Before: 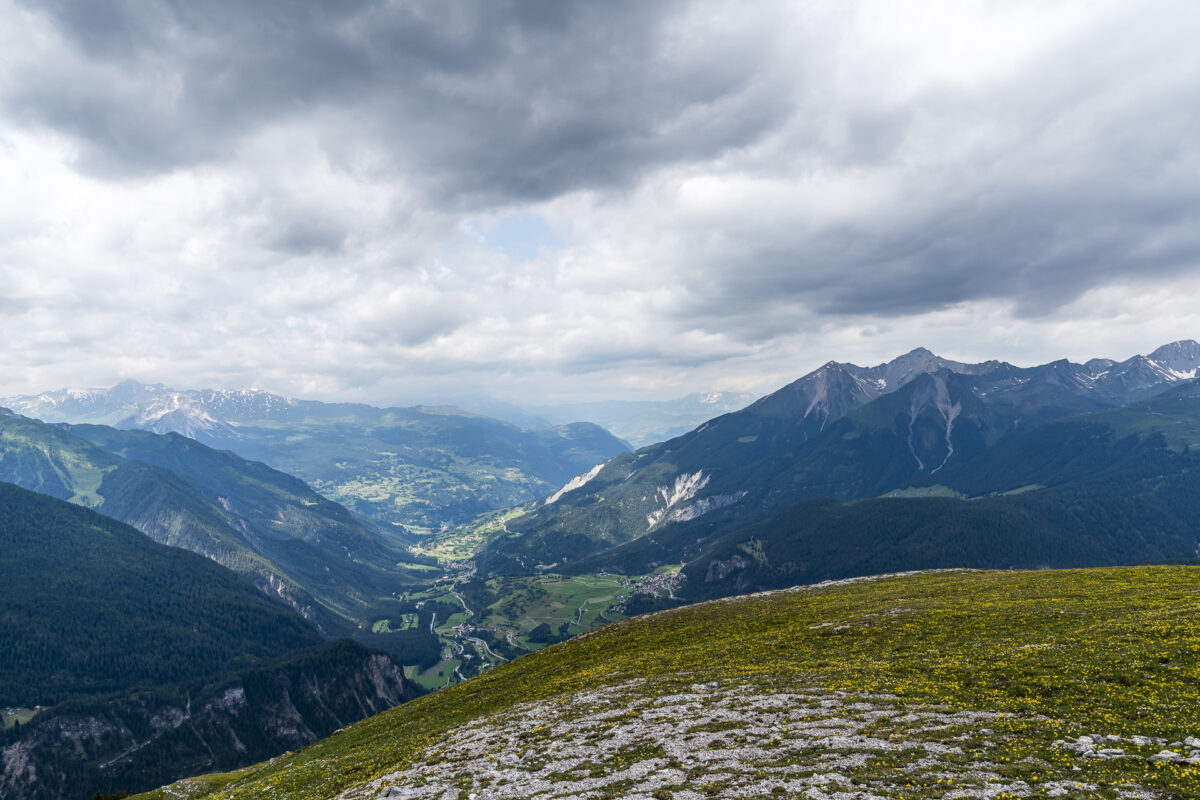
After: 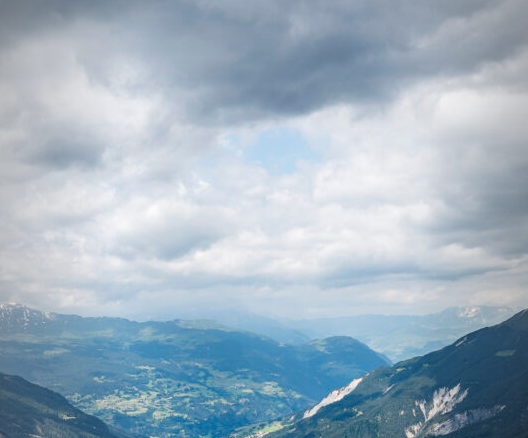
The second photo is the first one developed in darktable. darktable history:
crop: left 20.248%, top 10.86%, right 35.675%, bottom 34.321%
vignetting: fall-off start 97%, fall-off radius 100%, width/height ratio 0.609, unbound false
